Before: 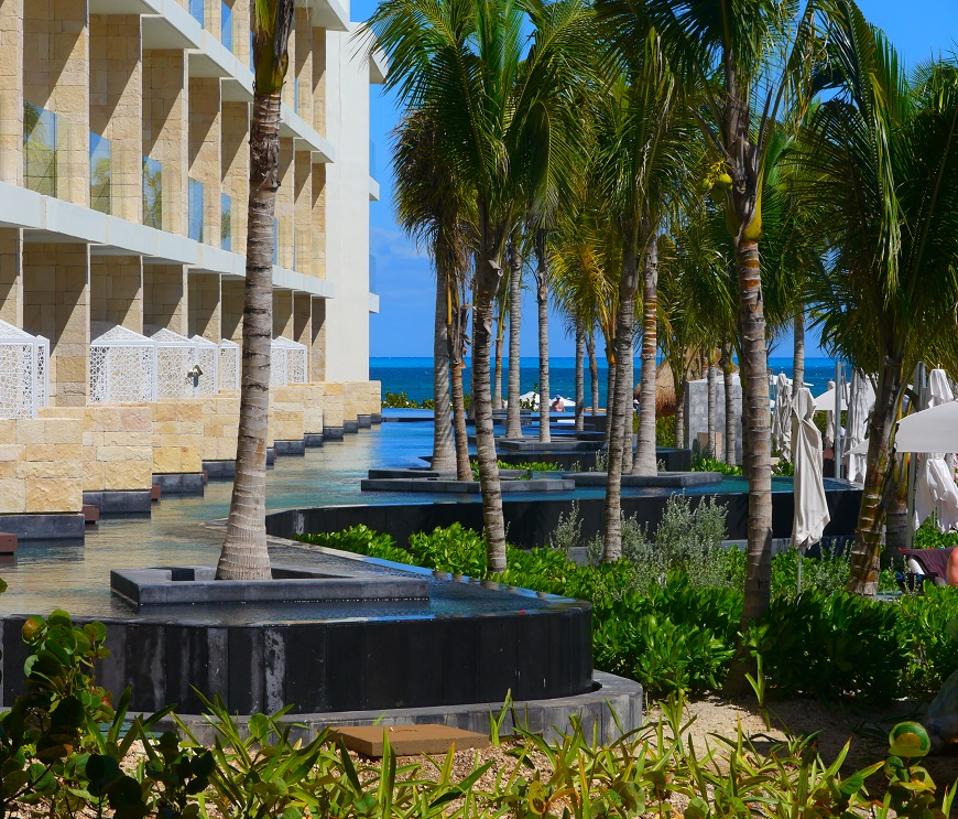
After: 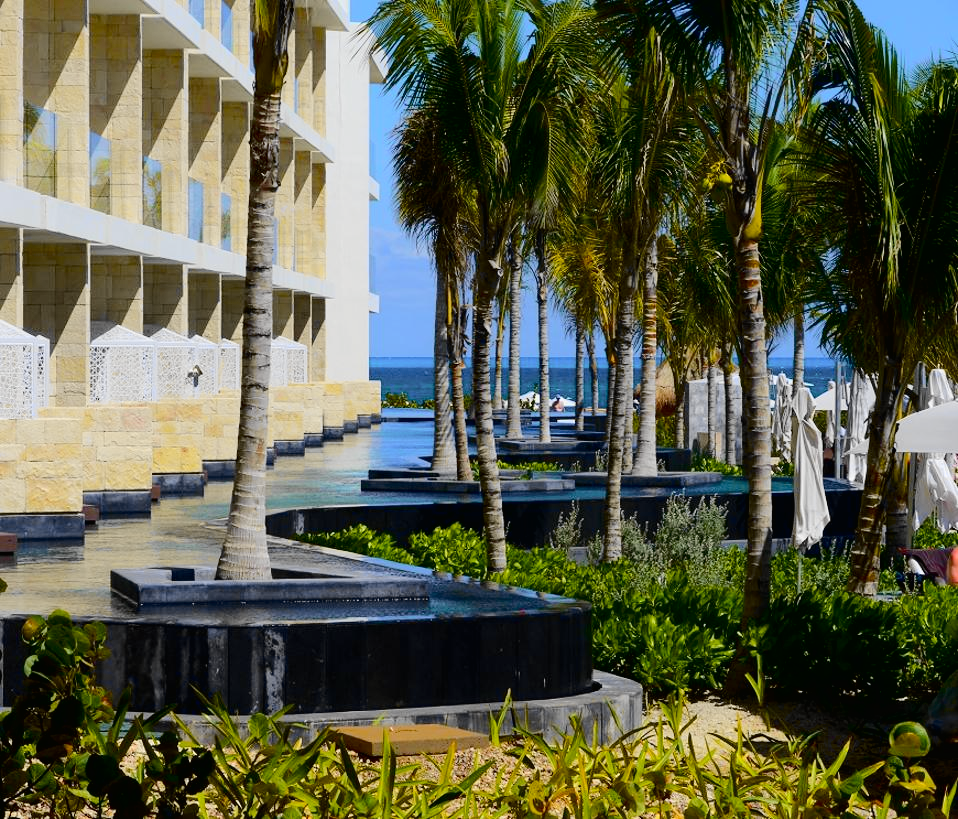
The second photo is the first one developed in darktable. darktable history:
tone curve: curves: ch0 [(0, 0.01) (0.097, 0.07) (0.204, 0.173) (0.447, 0.517) (0.539, 0.624) (0.733, 0.791) (0.879, 0.898) (1, 0.98)]; ch1 [(0, 0) (0.393, 0.415) (0.447, 0.448) (0.485, 0.494) (0.523, 0.509) (0.545, 0.541) (0.574, 0.561) (0.648, 0.674) (1, 1)]; ch2 [(0, 0) (0.369, 0.388) (0.449, 0.431) (0.499, 0.5) (0.521, 0.51) (0.53, 0.54) (0.564, 0.569) (0.674, 0.735) (1, 1)], color space Lab, independent channels, preserve colors none
exposure: black level correction 0.007, compensate highlight preservation false
